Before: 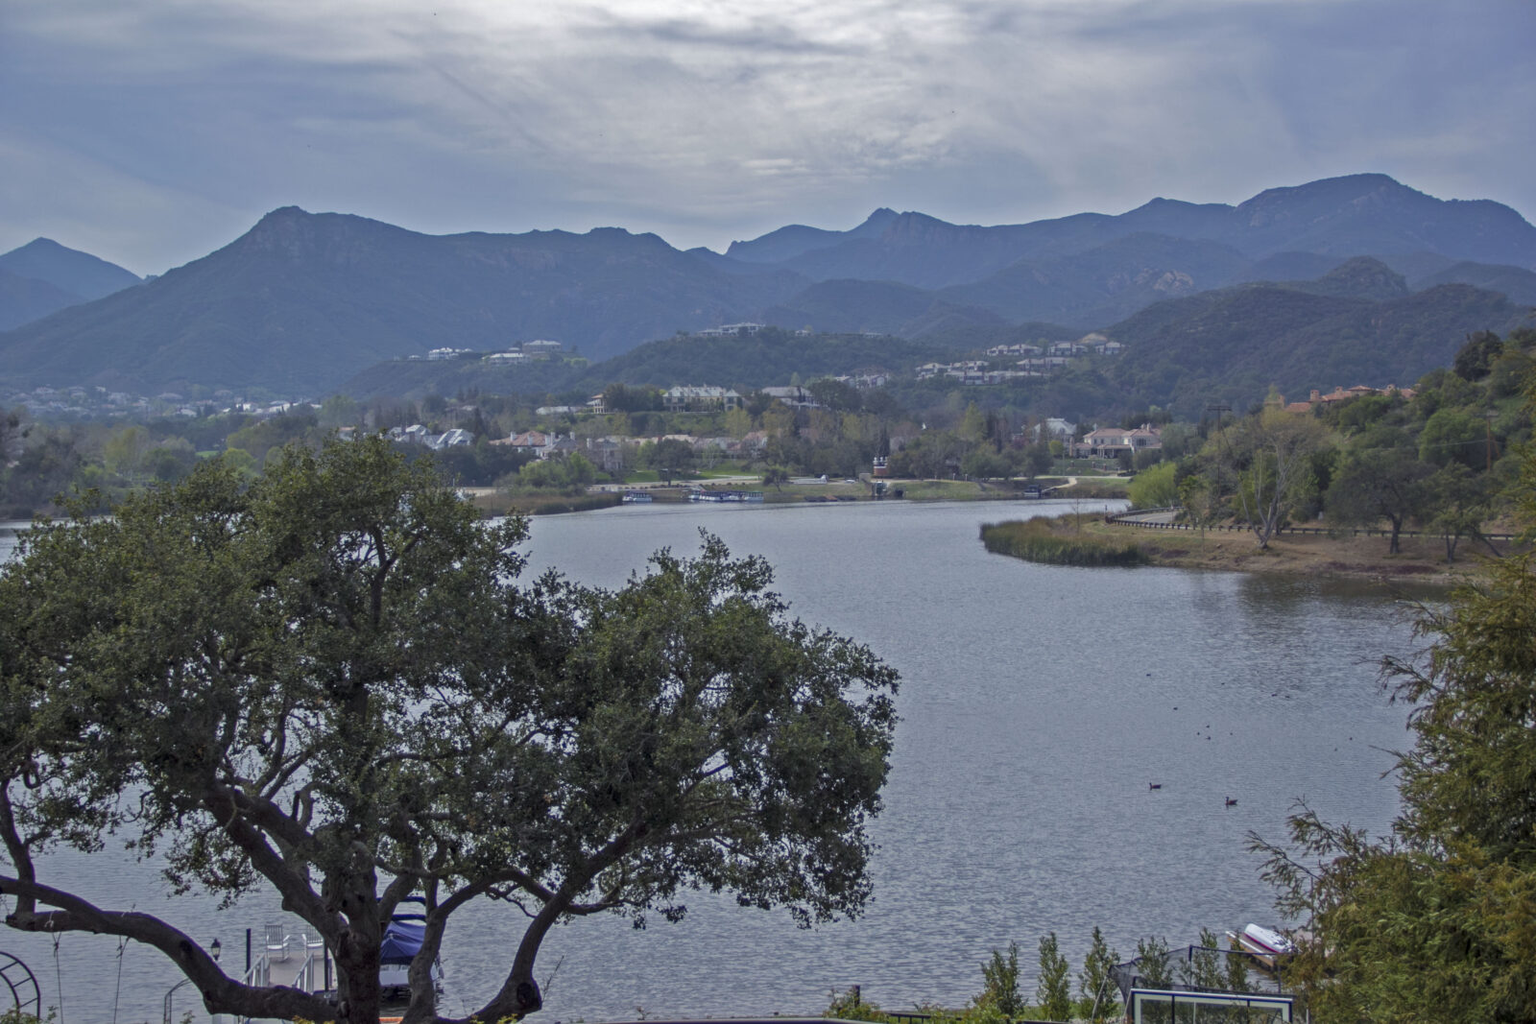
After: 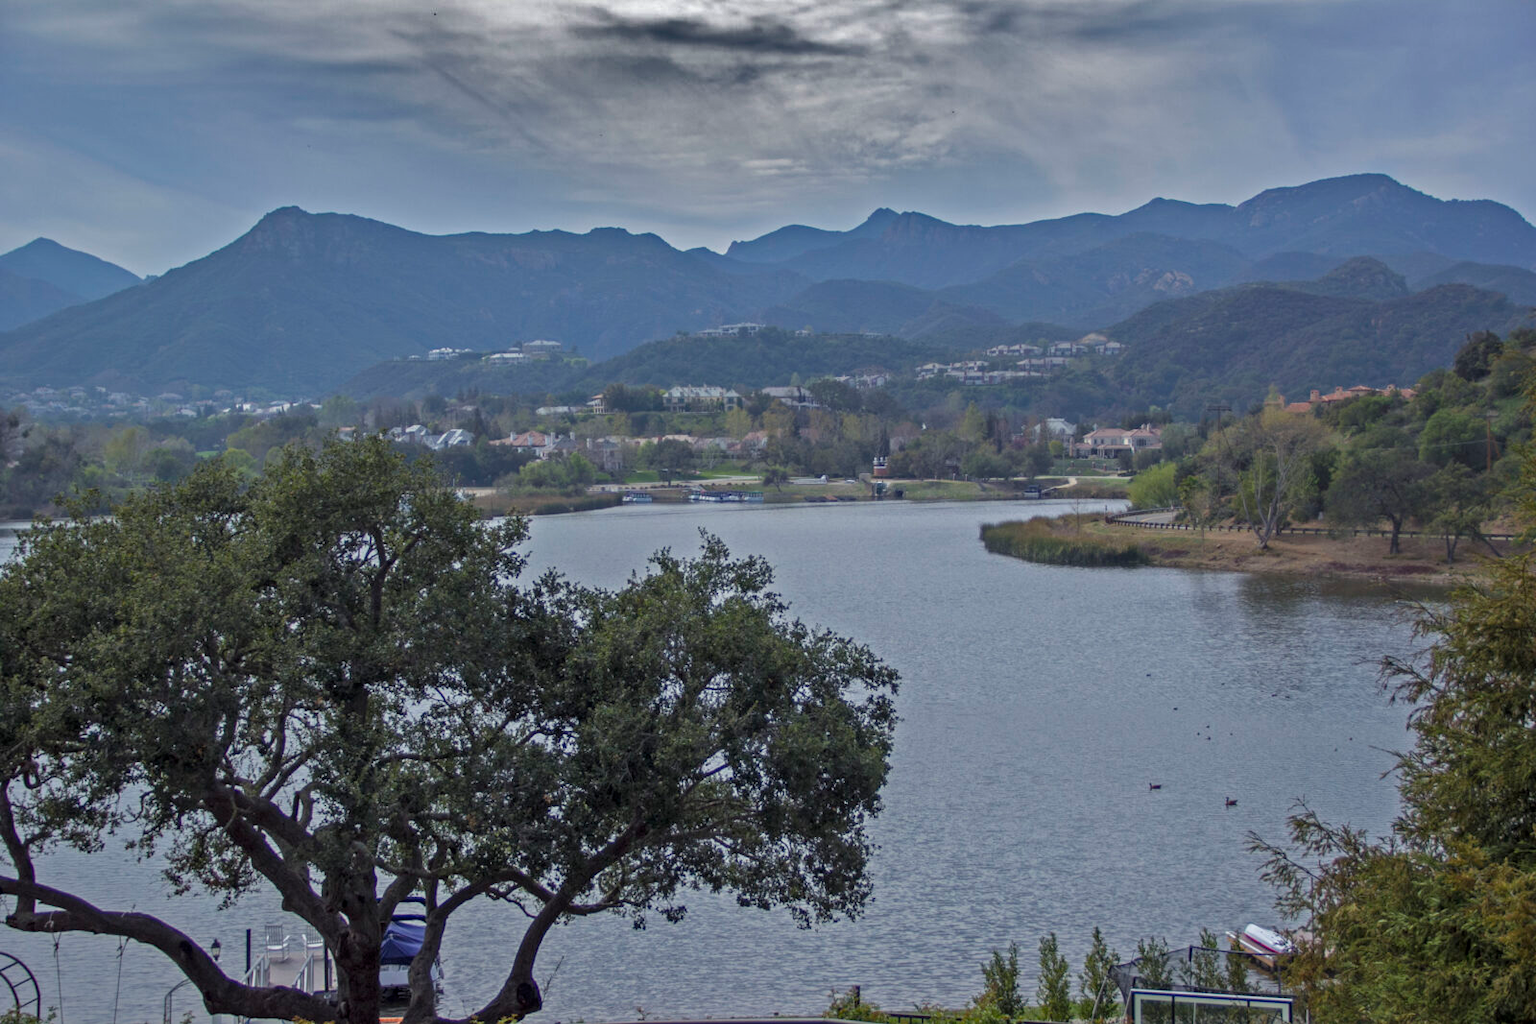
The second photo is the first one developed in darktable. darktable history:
shadows and highlights: shadows 18.86, highlights -83.2, soften with gaussian
